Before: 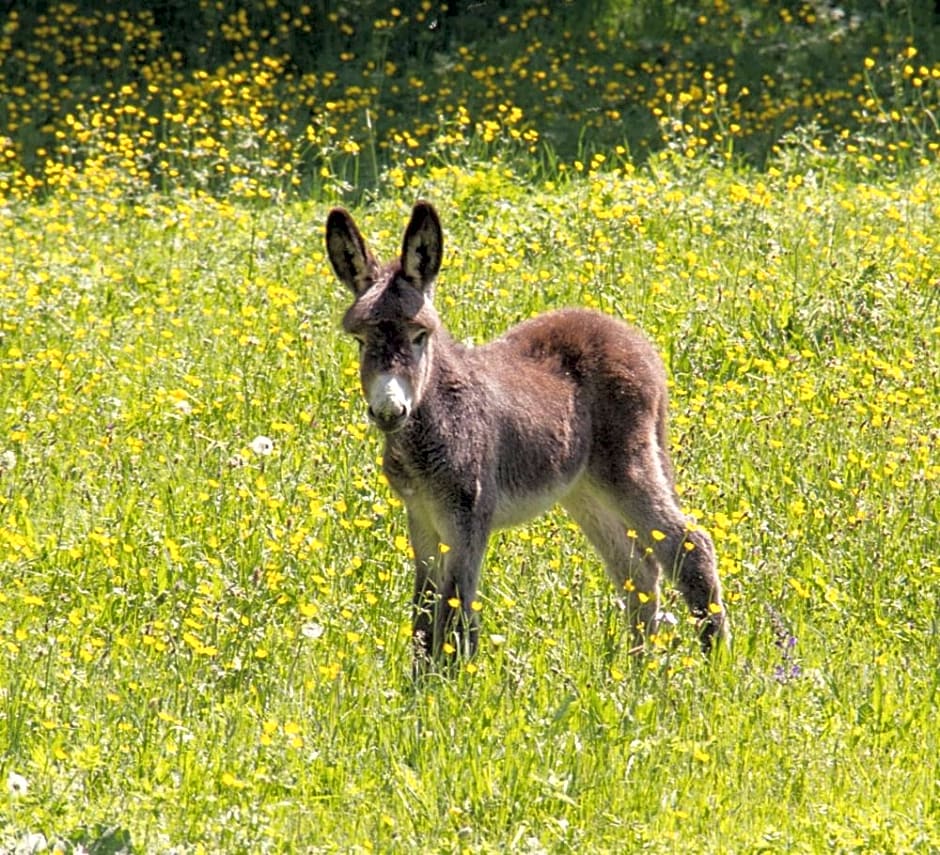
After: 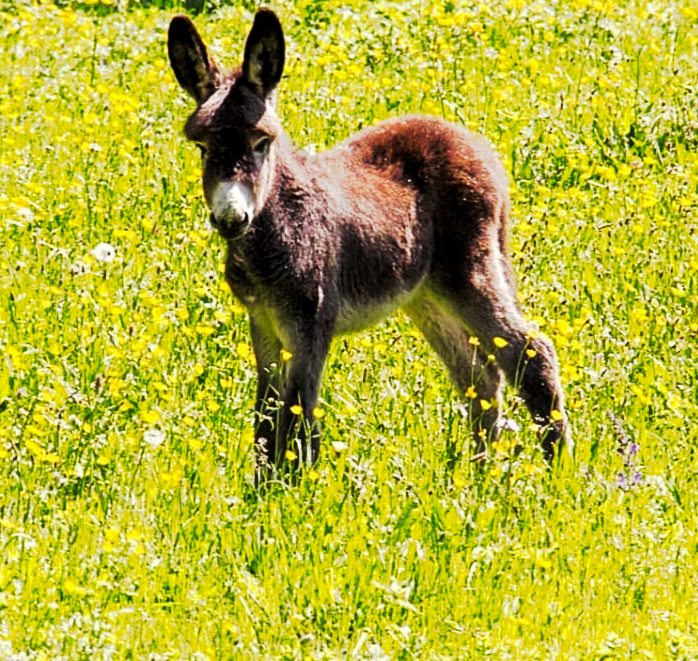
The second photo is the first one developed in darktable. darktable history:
crop: left 16.839%, top 22.61%, right 8.896%
haze removal: strength -0.11, adaptive false
tone curve: curves: ch0 [(0, 0) (0.003, 0.006) (0.011, 0.006) (0.025, 0.008) (0.044, 0.014) (0.069, 0.02) (0.1, 0.025) (0.136, 0.037) (0.177, 0.053) (0.224, 0.086) (0.277, 0.13) (0.335, 0.189) (0.399, 0.253) (0.468, 0.375) (0.543, 0.521) (0.623, 0.671) (0.709, 0.789) (0.801, 0.841) (0.898, 0.889) (1, 1)], preserve colors none
exposure: black level correction 0.017, exposure -0.008 EV, compensate highlight preservation false
shadows and highlights: shadows 31.04, highlights 0.918, soften with gaussian
